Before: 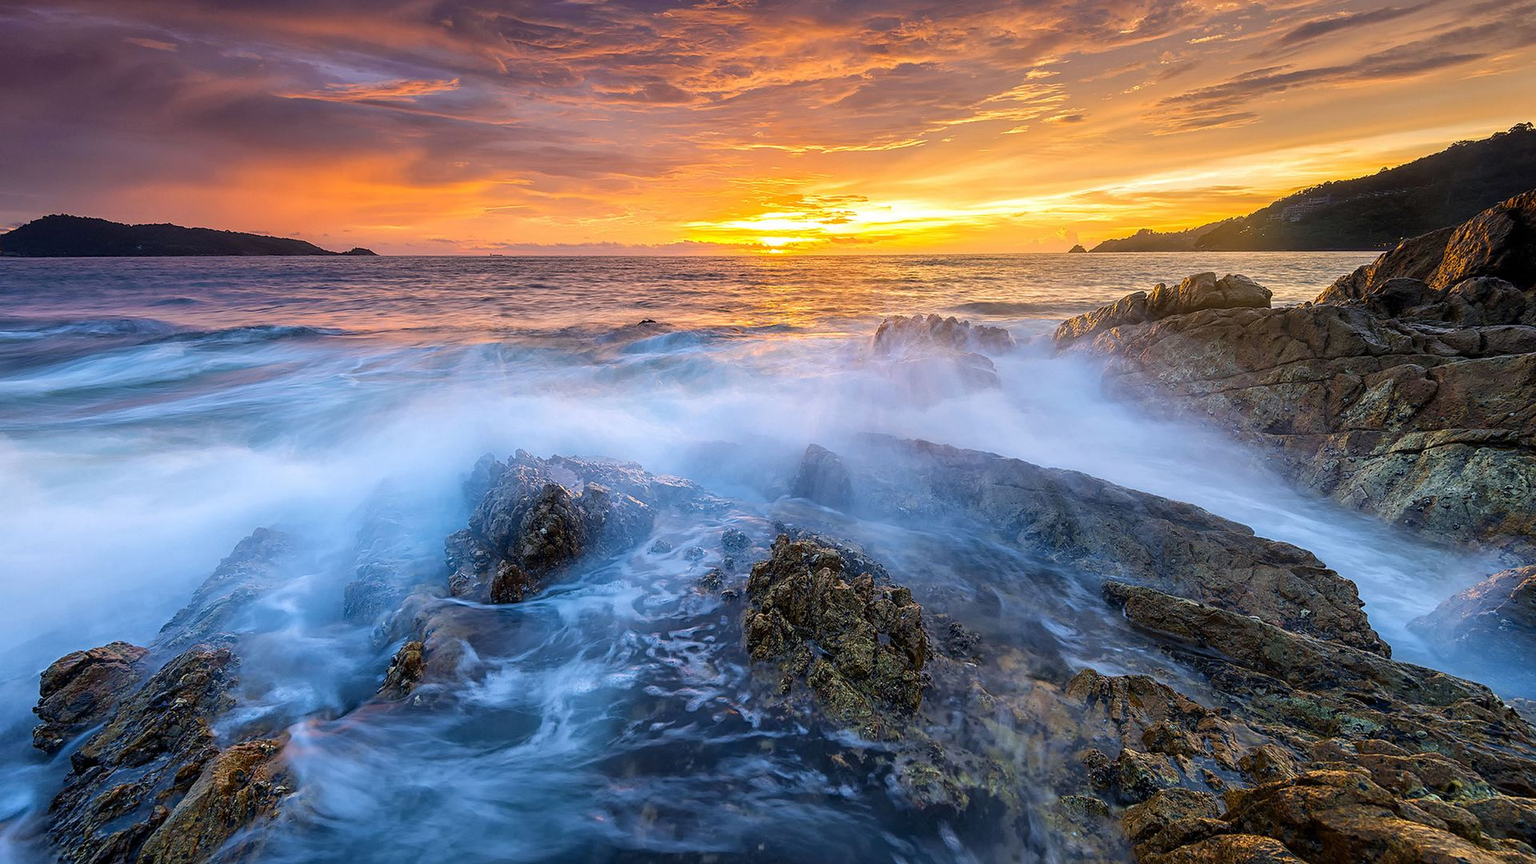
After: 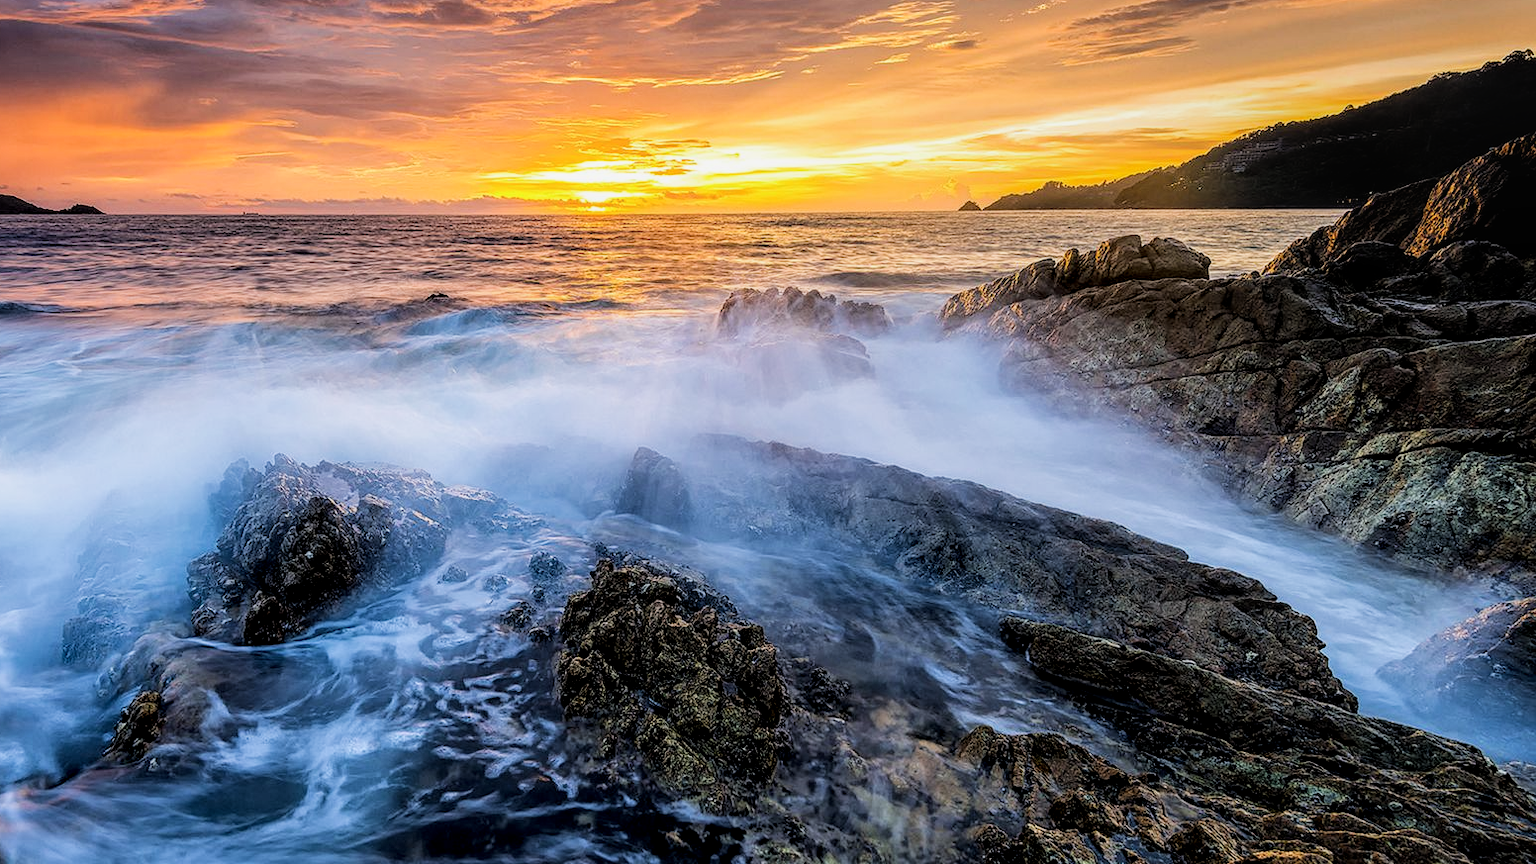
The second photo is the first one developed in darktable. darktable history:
local contrast: on, module defaults
crop: left 19.159%, top 9.58%, bottom 9.58%
filmic rgb: black relative exposure -5 EV, white relative exposure 3.5 EV, hardness 3.19, contrast 1.3, highlights saturation mix -50%
